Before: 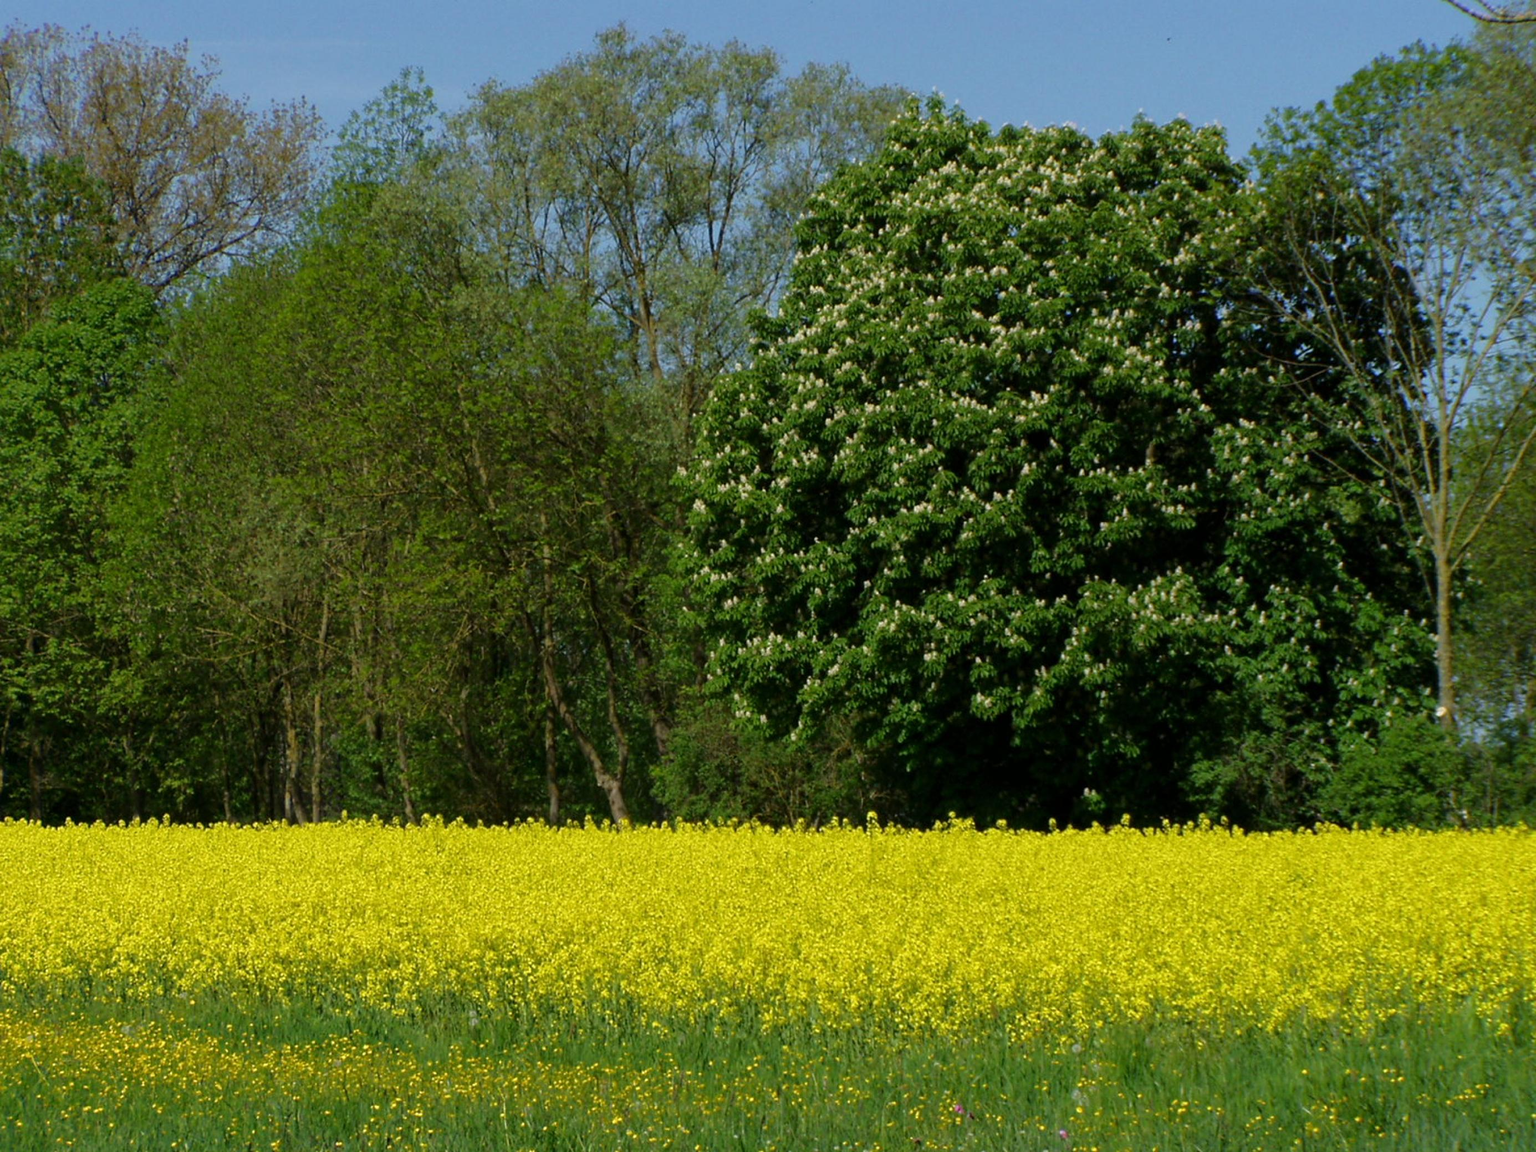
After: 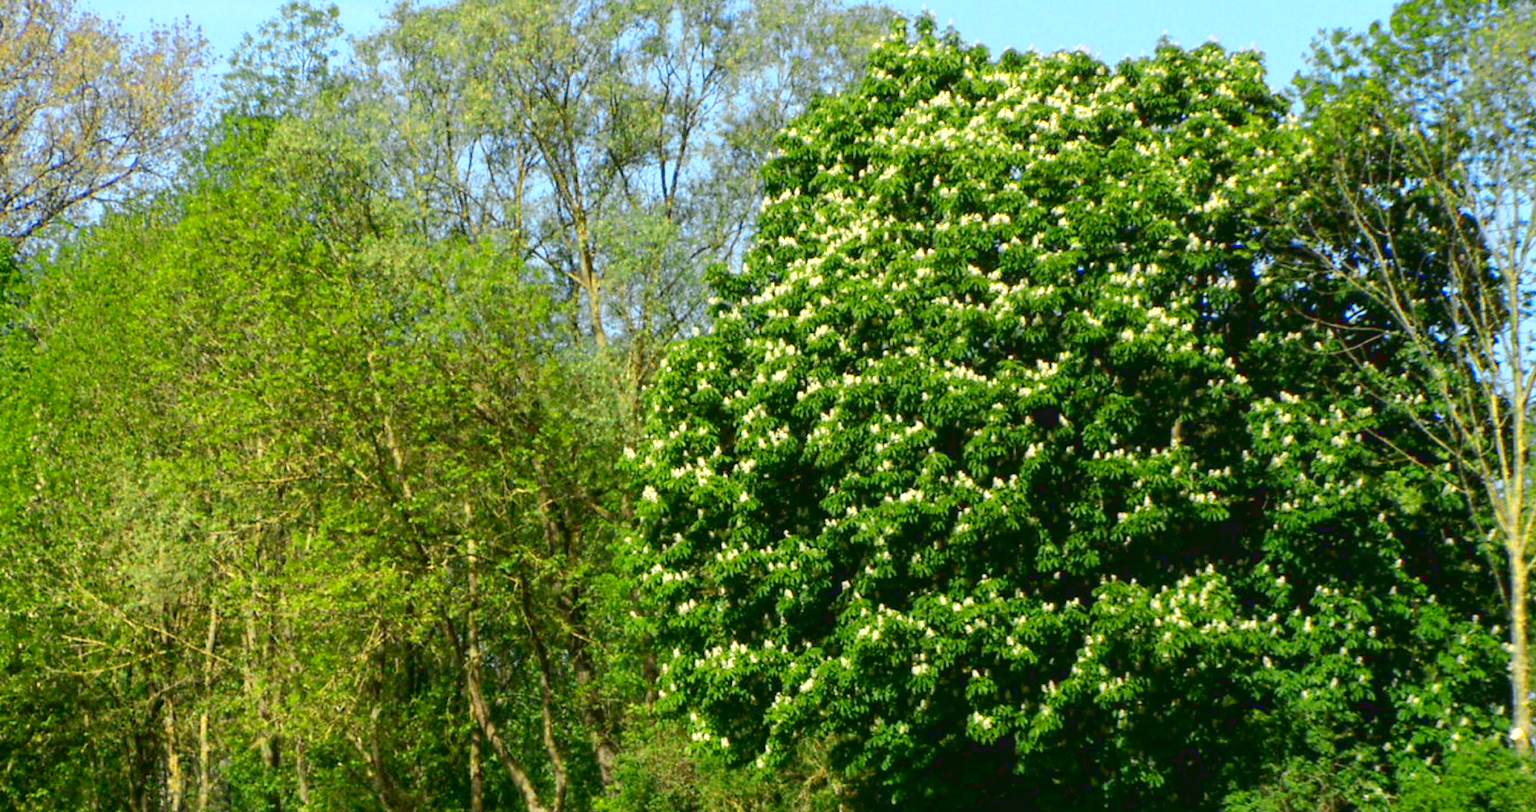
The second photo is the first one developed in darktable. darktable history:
crop and rotate: left 9.345%, top 7.22%, right 4.982%, bottom 32.331%
color zones: curves: ch0 [(0.004, 0.305) (0.261, 0.623) (0.389, 0.399) (0.708, 0.571) (0.947, 0.34)]; ch1 [(0.025, 0.645) (0.229, 0.584) (0.326, 0.551) (0.484, 0.262) (0.757, 0.643)]
local contrast: detail 110%
exposure: black level correction 0.001, exposure 1 EV, compensate highlight preservation false
tone curve: curves: ch0 [(0, 0.047) (0.199, 0.263) (0.47, 0.555) (0.805, 0.839) (1, 0.962)], color space Lab, linked channels, preserve colors none
